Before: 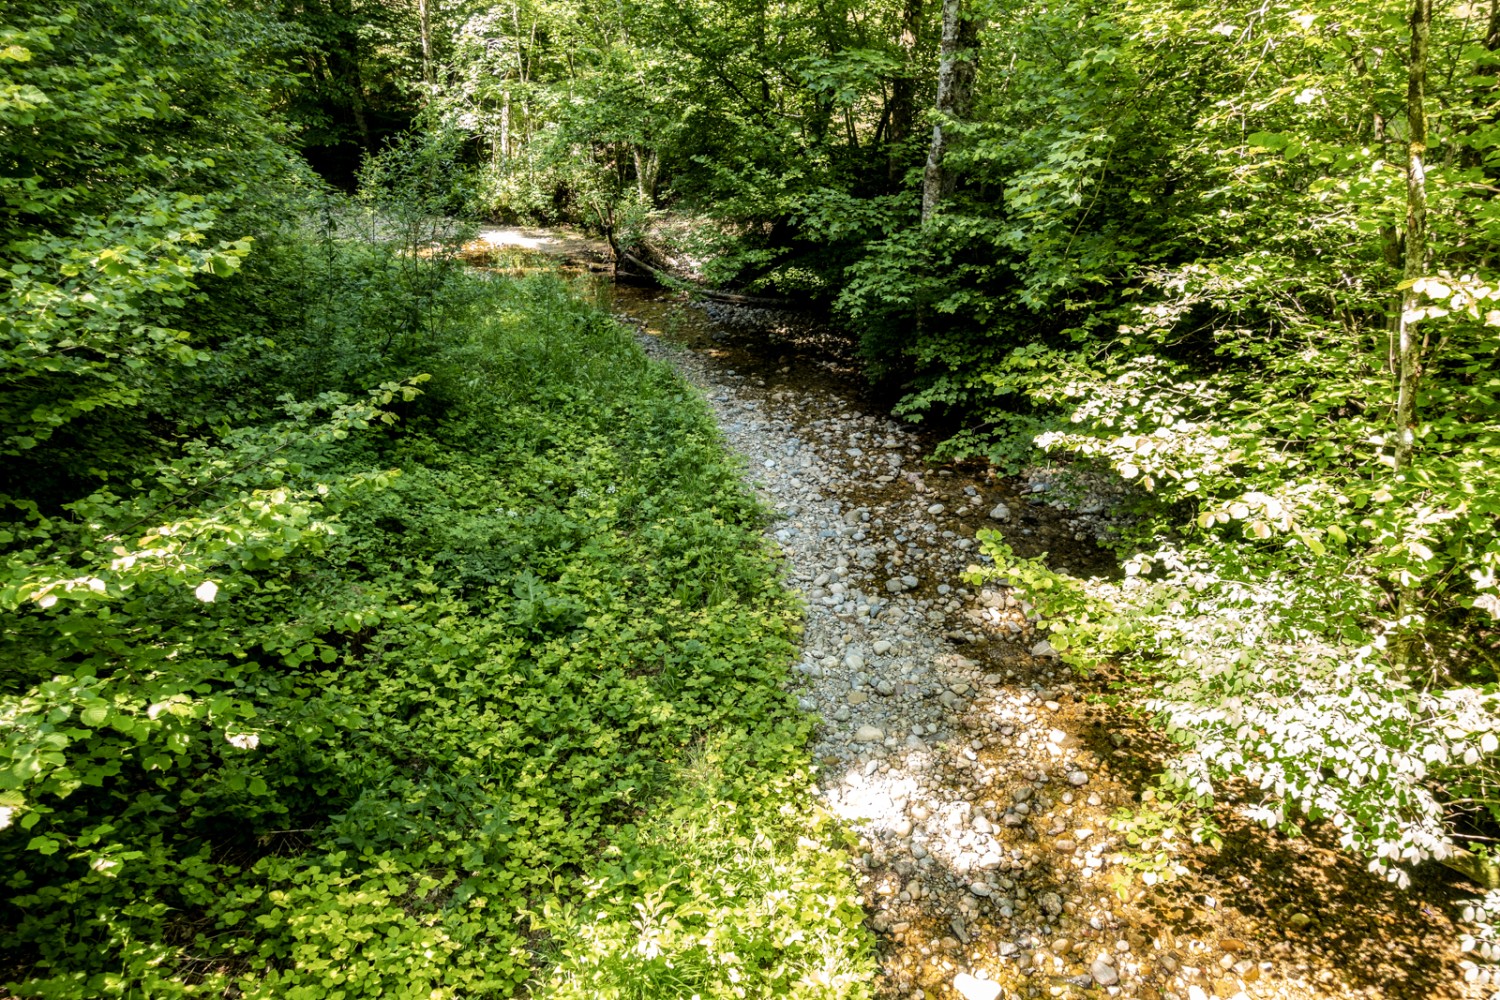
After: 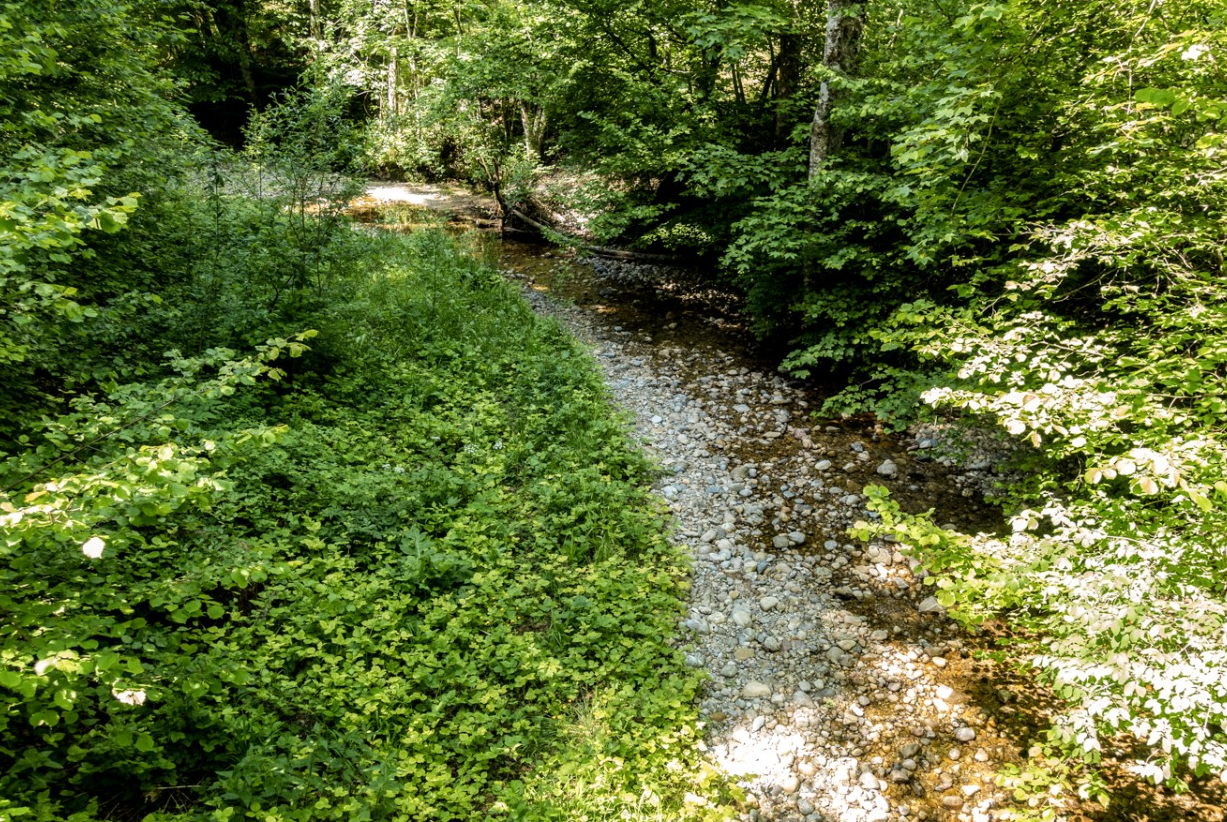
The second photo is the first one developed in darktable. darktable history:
crop and rotate: left 7.547%, top 4.483%, right 10.6%, bottom 13.24%
